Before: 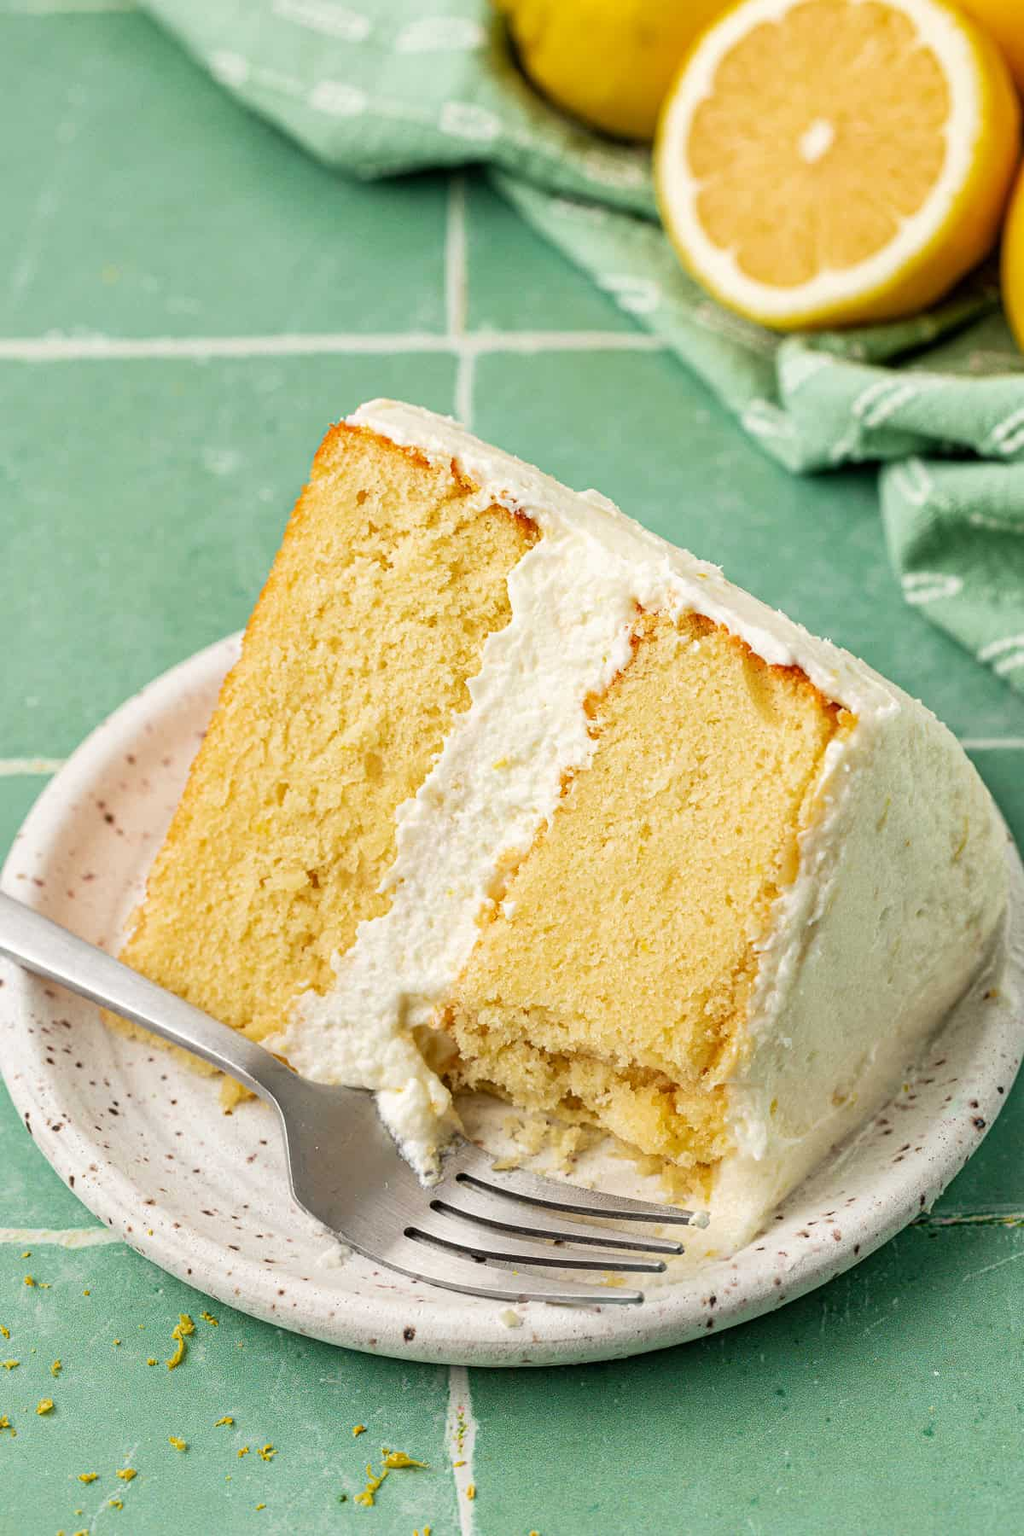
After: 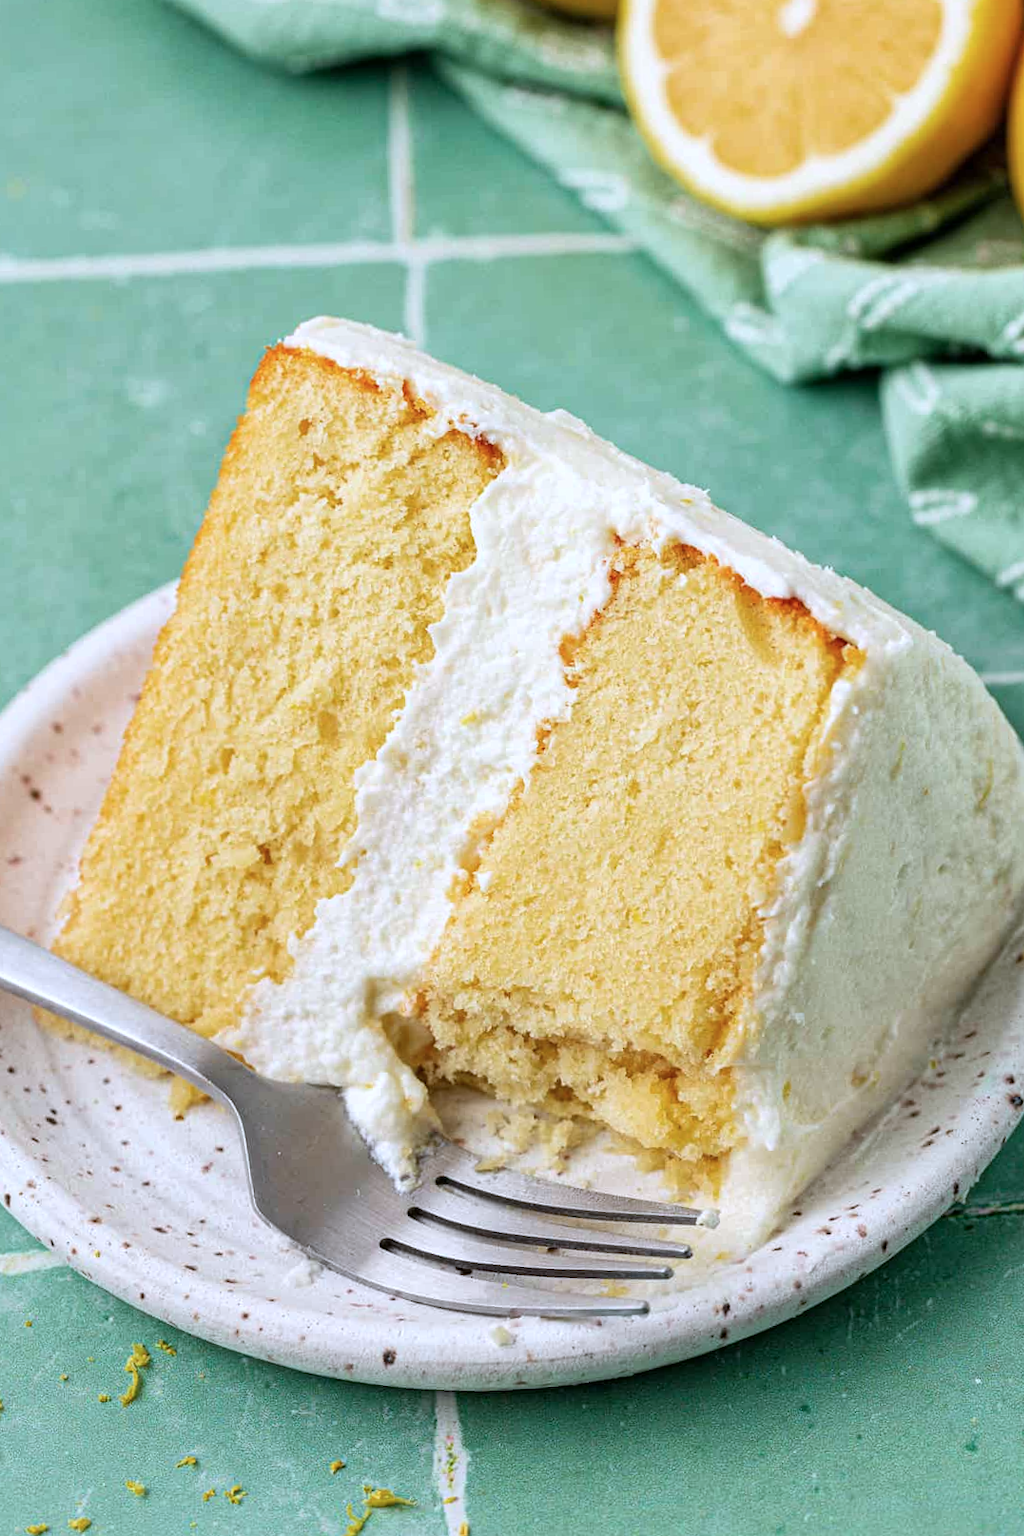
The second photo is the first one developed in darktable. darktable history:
color calibration: illuminant as shot in camera, x 0.37, y 0.382, temperature 4313.32 K
crop and rotate: angle 1.96°, left 5.673%, top 5.673%
local contrast: mode bilateral grid, contrast 10, coarseness 25, detail 115%, midtone range 0.2
